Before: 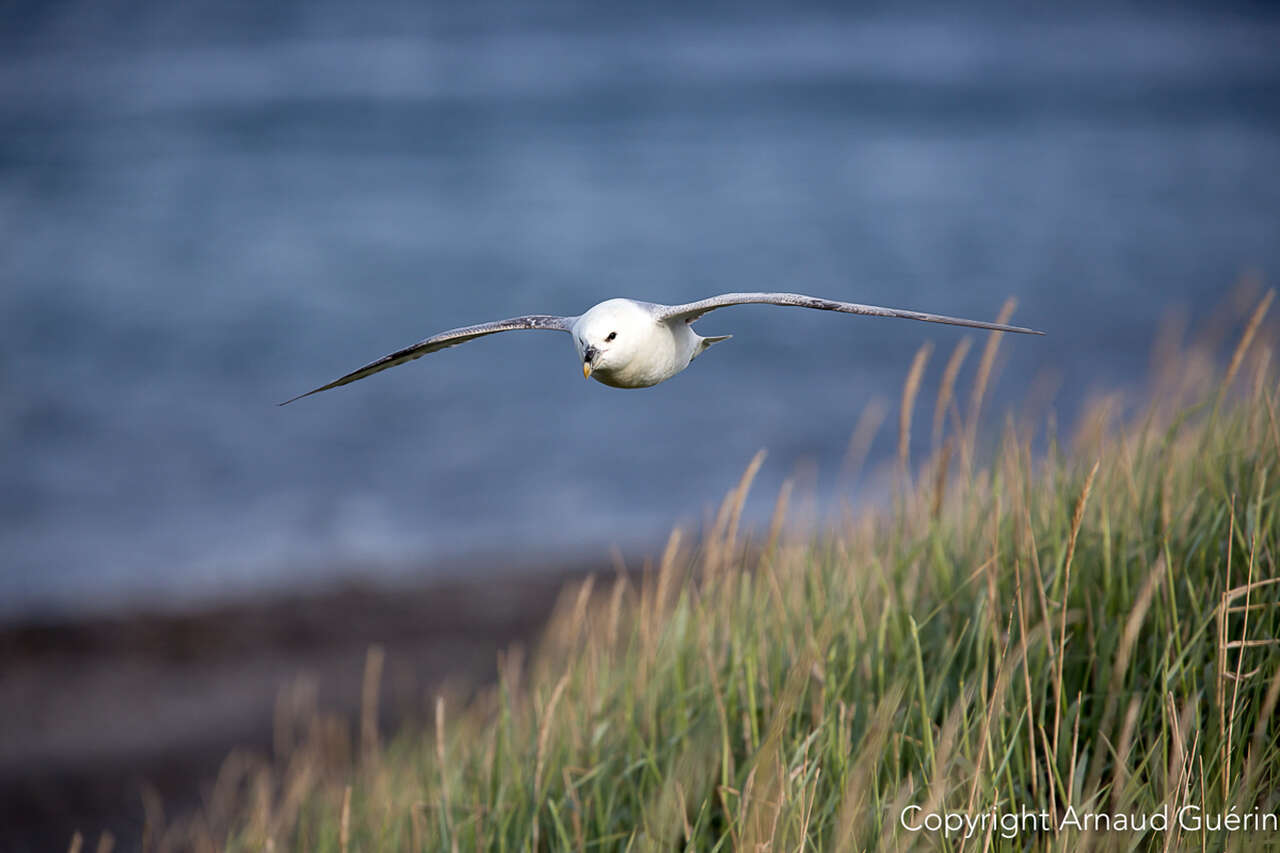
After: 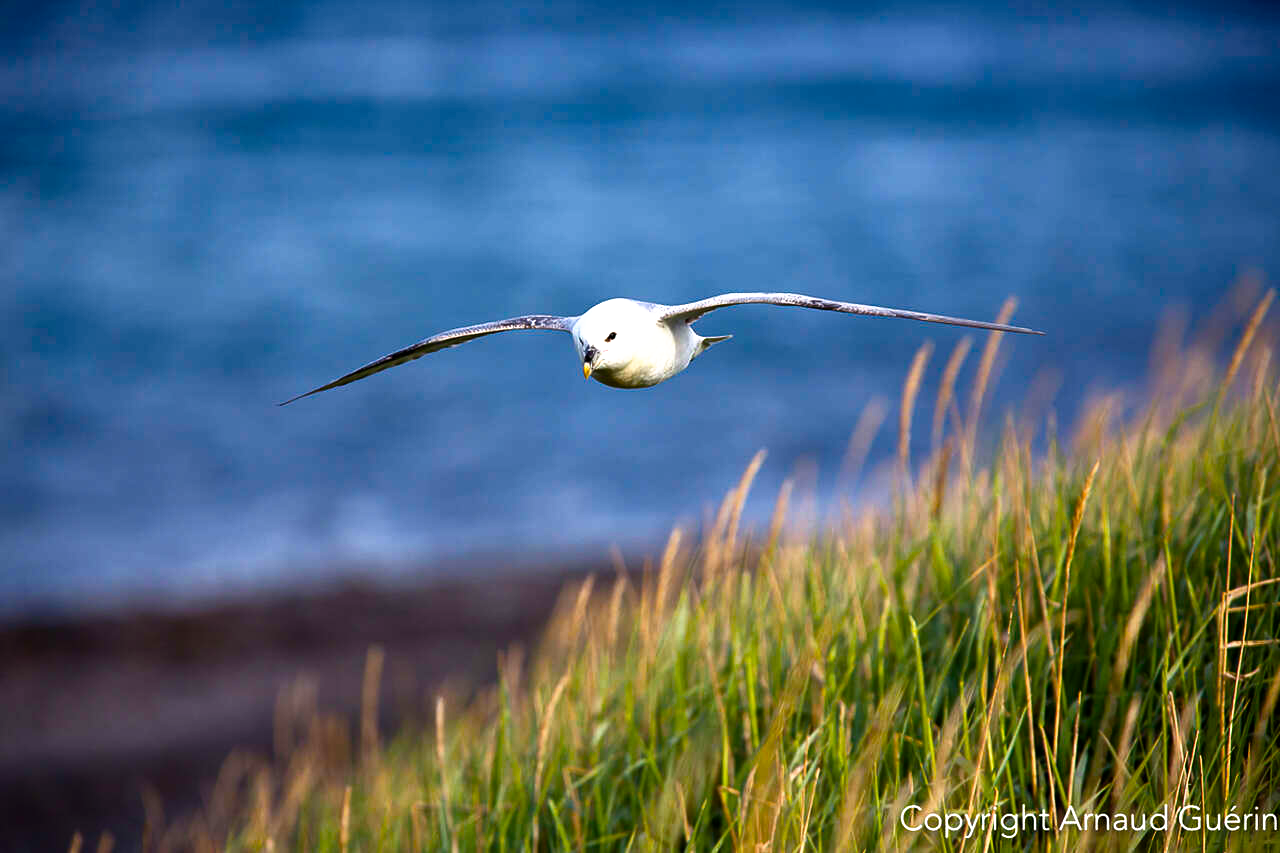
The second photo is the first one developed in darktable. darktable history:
tone curve: curves: ch0 [(0, 0) (0.003, 0.002) (0.011, 0.009) (0.025, 0.021) (0.044, 0.037) (0.069, 0.058) (0.1, 0.083) (0.136, 0.122) (0.177, 0.165) (0.224, 0.216) (0.277, 0.277) (0.335, 0.344) (0.399, 0.418) (0.468, 0.499) (0.543, 0.586) (0.623, 0.679) (0.709, 0.779) (0.801, 0.877) (0.898, 0.977) (1, 1)], preserve colors none
color balance rgb: linear chroma grading › global chroma 9%, perceptual saturation grading › global saturation 36%, perceptual saturation grading › shadows 35%, perceptual brilliance grading › global brilliance 15%, perceptual brilliance grading › shadows -35%, global vibrance 15%
